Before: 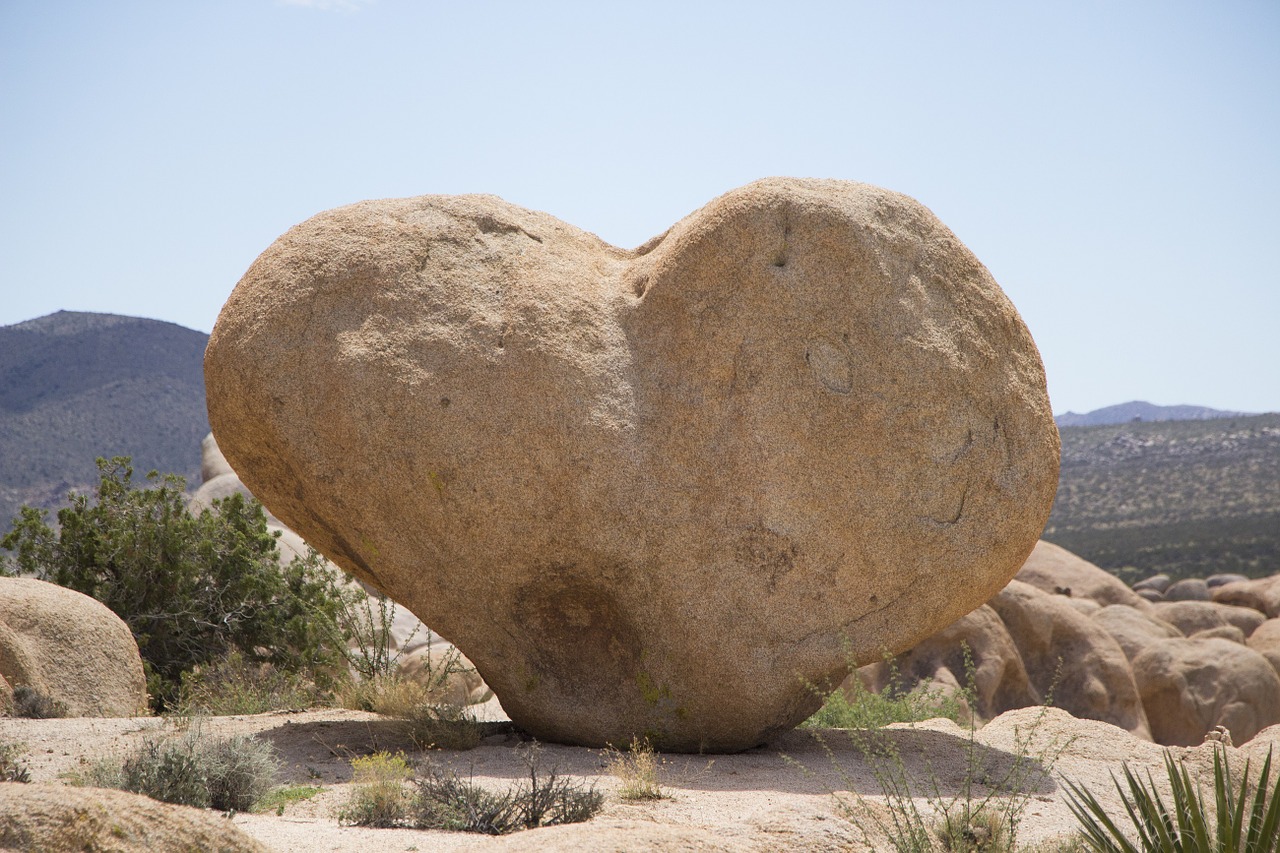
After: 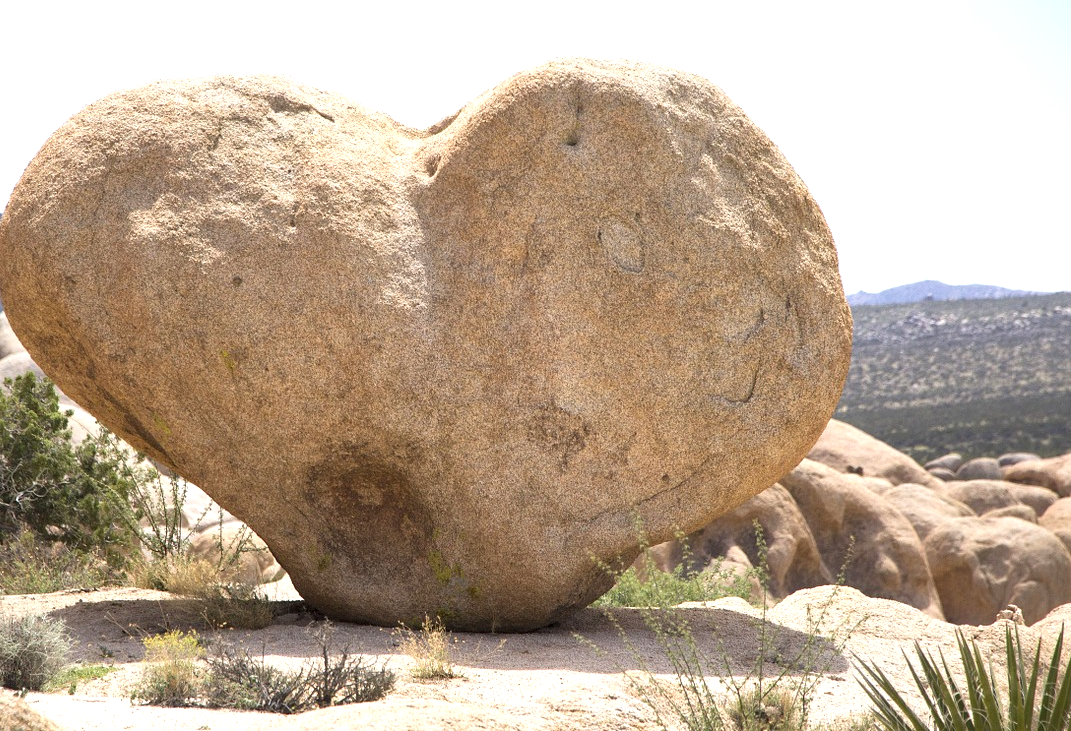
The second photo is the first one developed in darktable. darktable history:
exposure: exposure 0.74 EV, compensate highlight preservation false
crop: left 16.315%, top 14.246%
local contrast: mode bilateral grid, contrast 25, coarseness 50, detail 123%, midtone range 0.2
